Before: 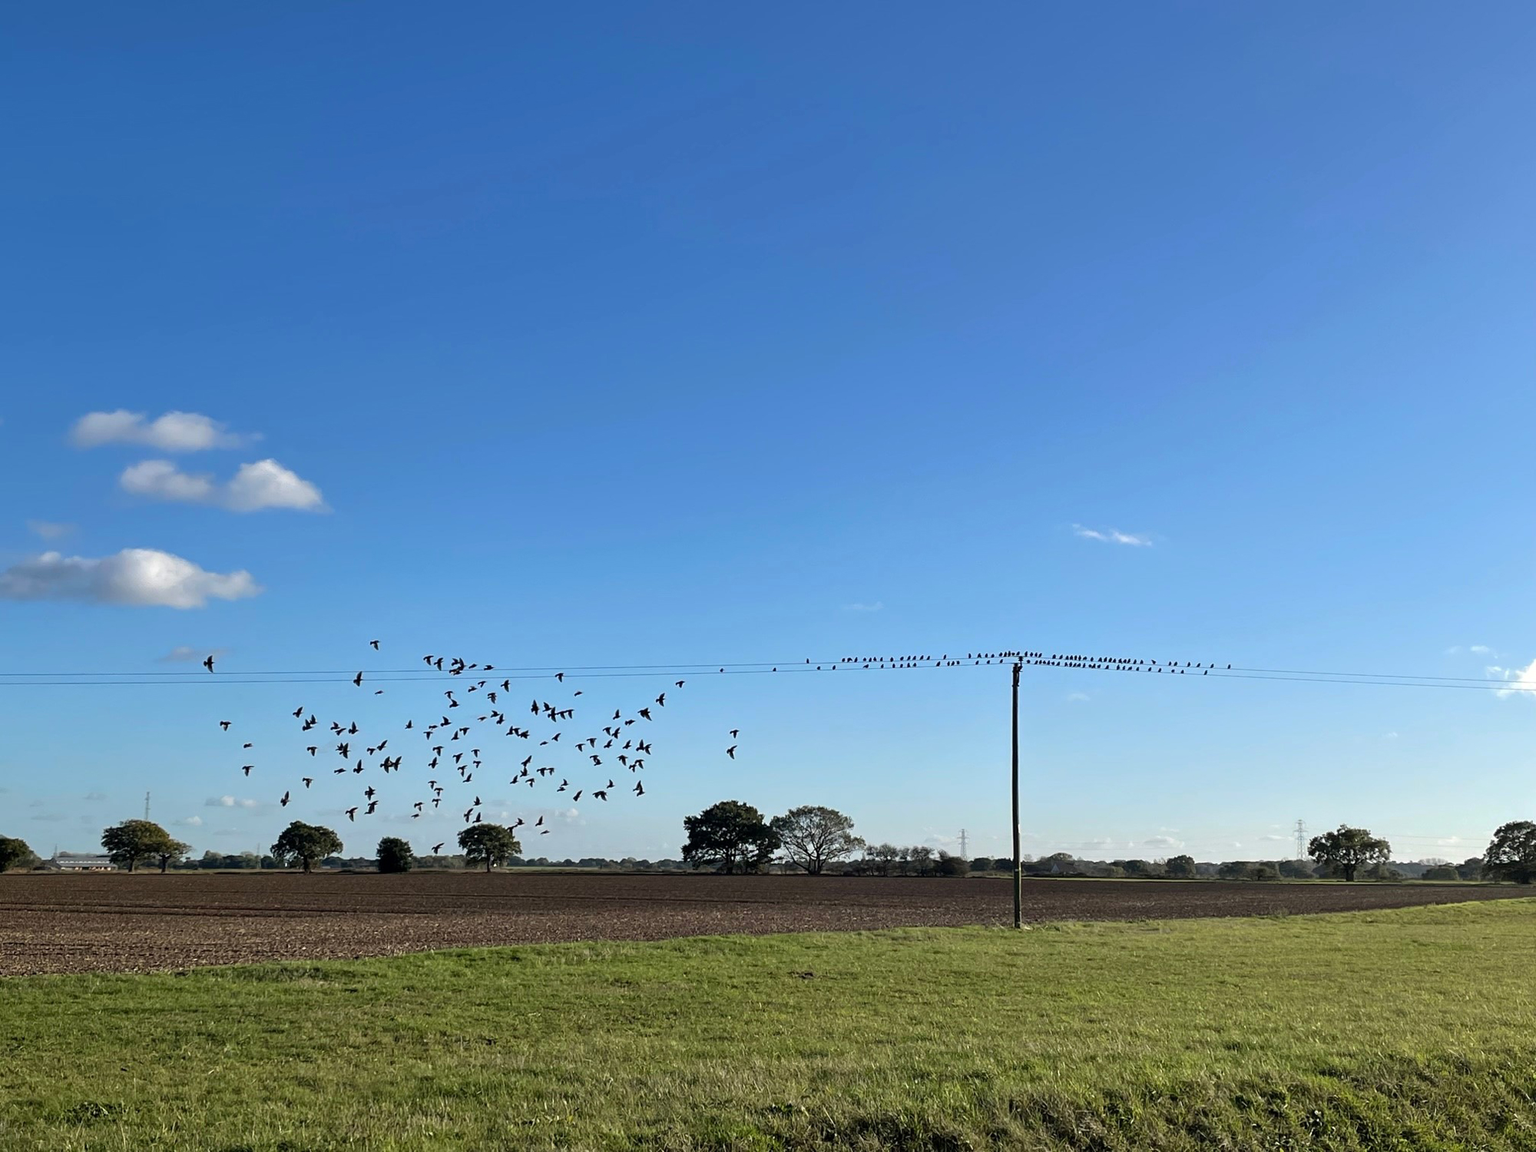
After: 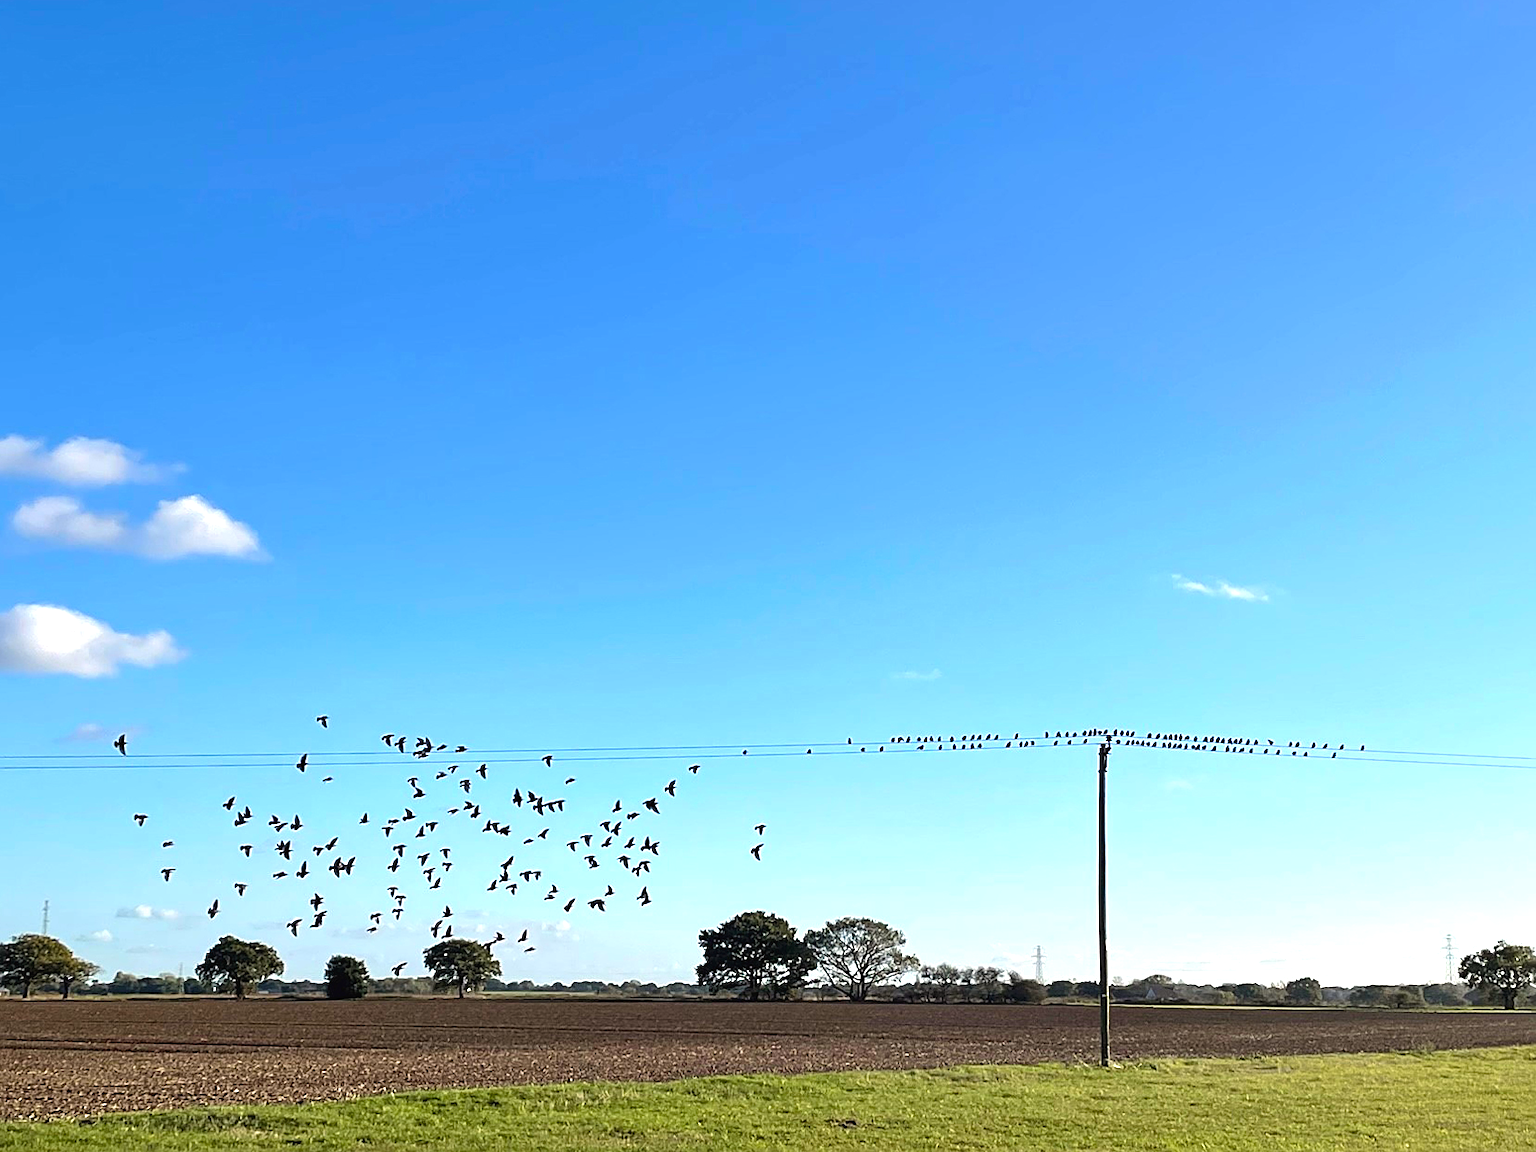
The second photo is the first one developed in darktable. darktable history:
color balance rgb: shadows lift › chroma 2%, shadows lift › hue 50°, power › hue 60°, highlights gain › chroma 1%, highlights gain › hue 60°, global offset › luminance 0.25%, global vibrance 30%
crop and rotate: left 7.196%, top 4.574%, right 10.605%, bottom 13.178%
exposure: exposure 0.785 EV, compensate highlight preservation false
sharpen: on, module defaults
